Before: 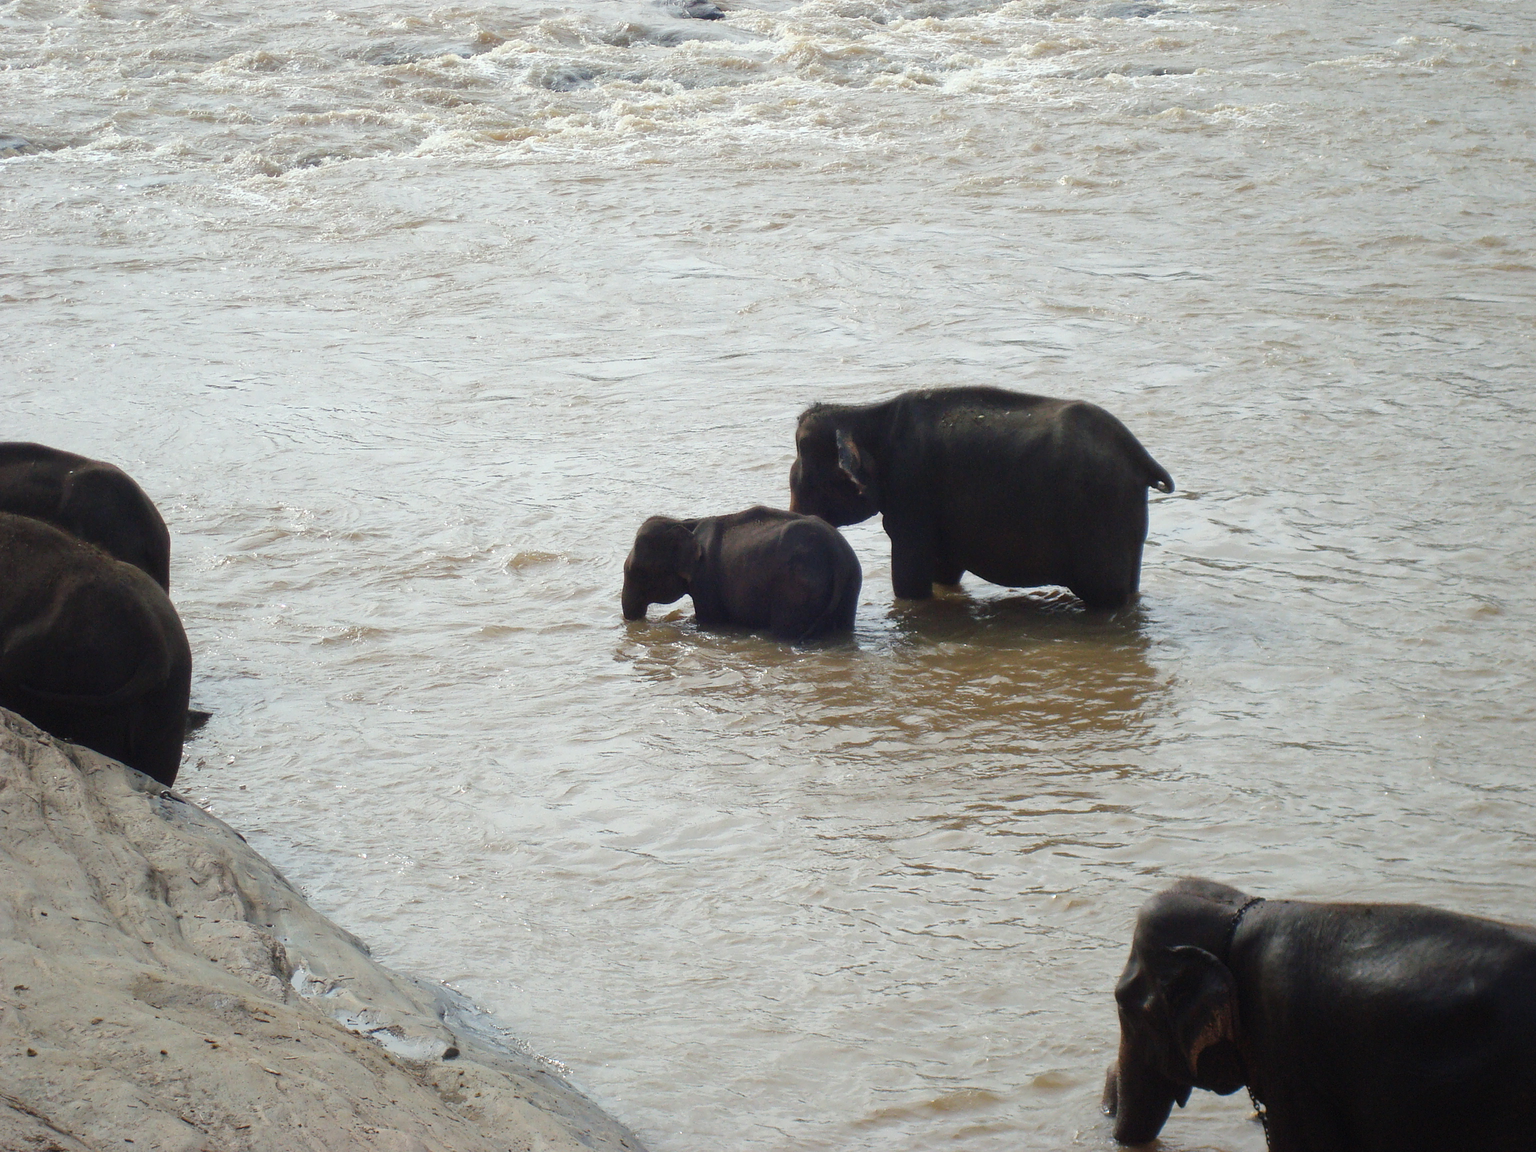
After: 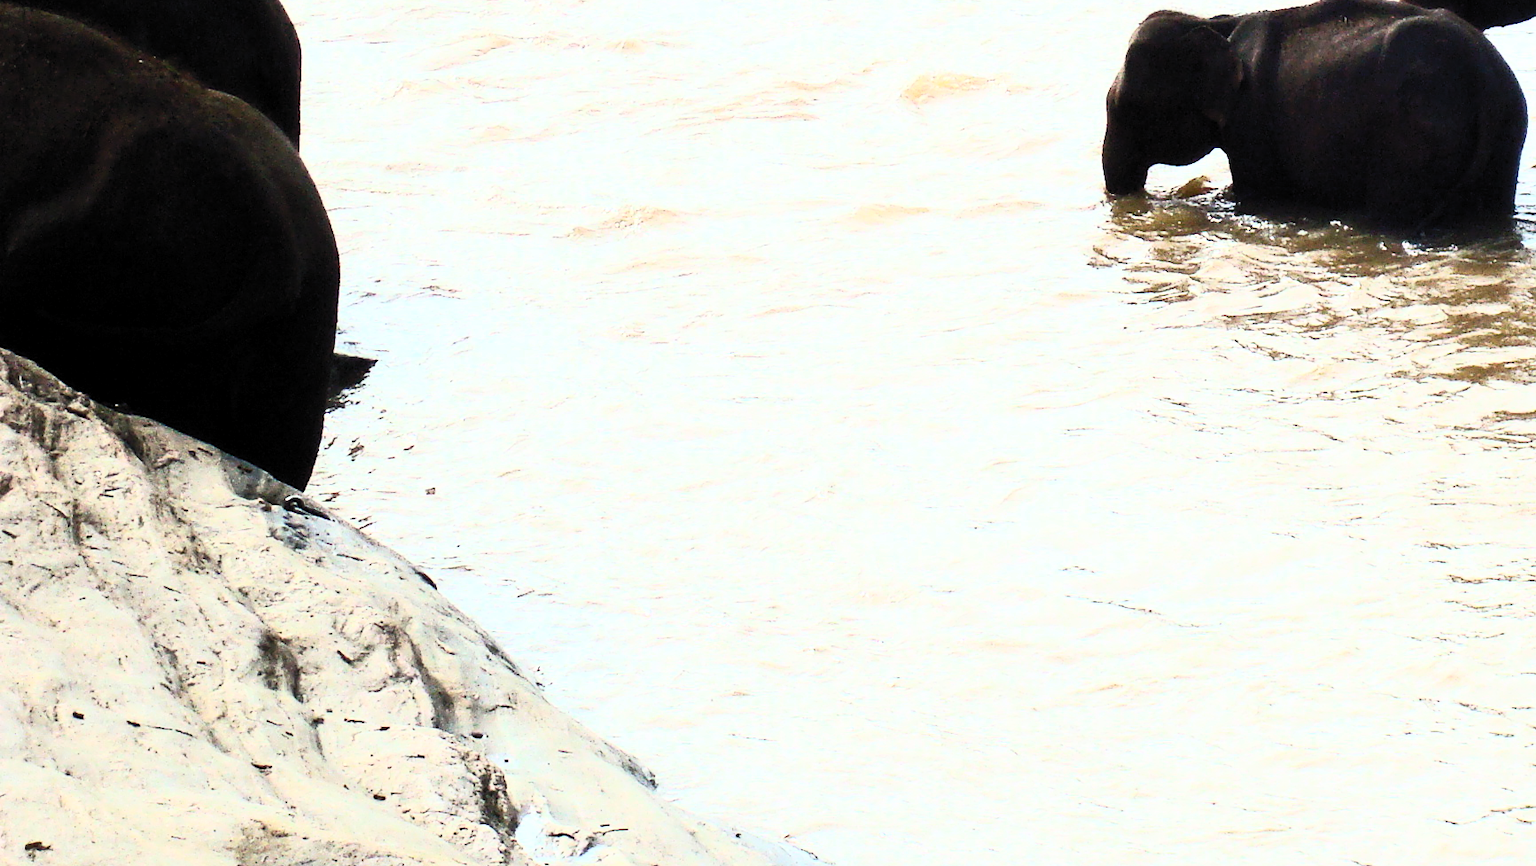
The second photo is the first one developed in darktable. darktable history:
filmic rgb: middle gray luminance 8.55%, black relative exposure -6.32 EV, white relative exposure 2.72 EV, target black luminance 0%, hardness 4.74, latitude 73.89%, contrast 1.335, shadows ↔ highlights balance 9.69%
contrast brightness saturation: contrast 0.842, brightness 0.587, saturation 0.589
crop: top 44.33%, right 43.566%, bottom 13.207%
